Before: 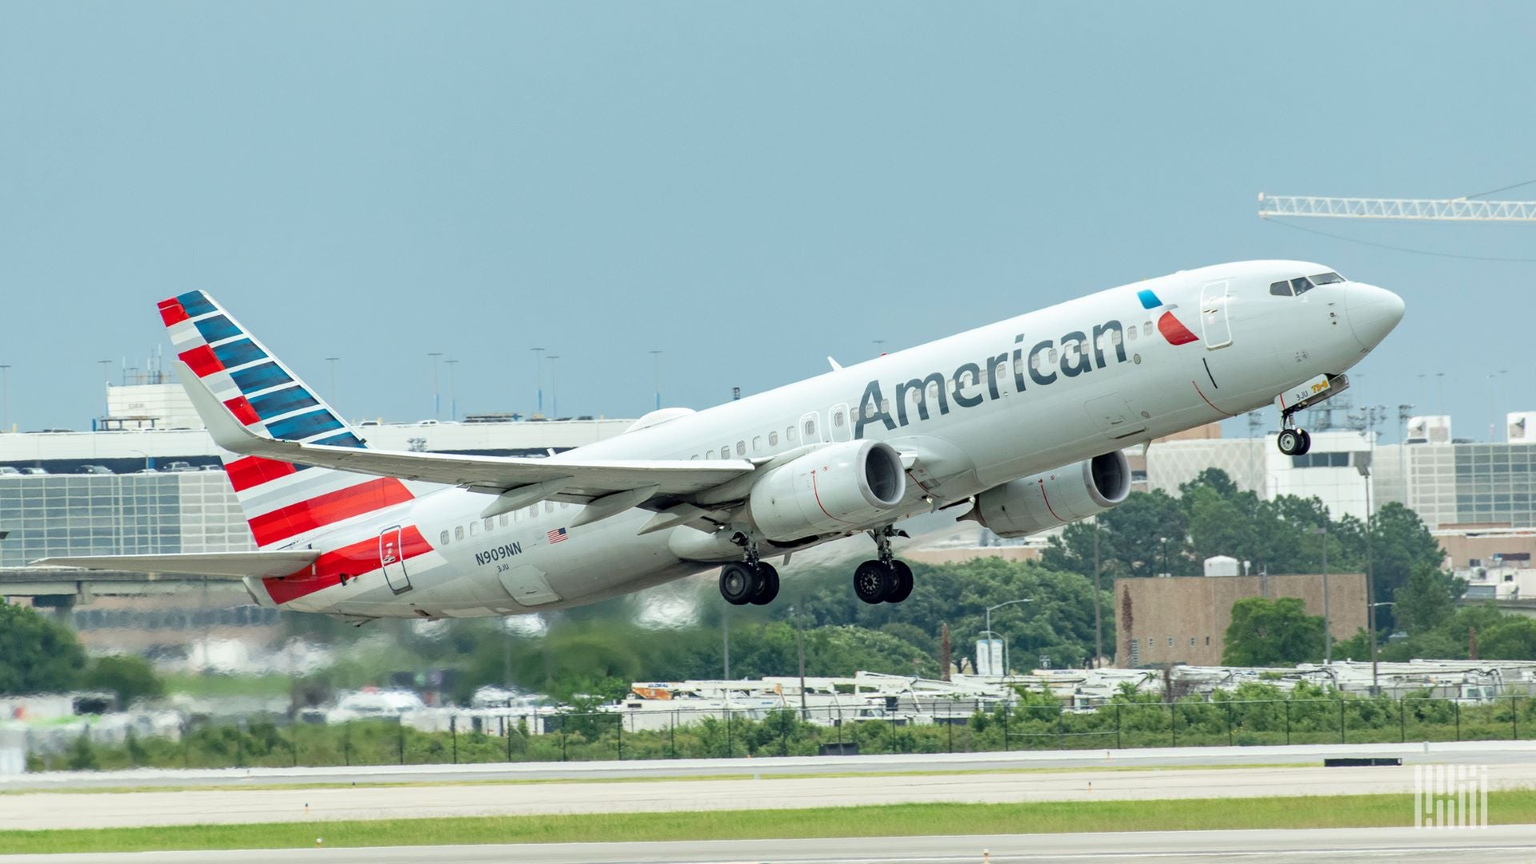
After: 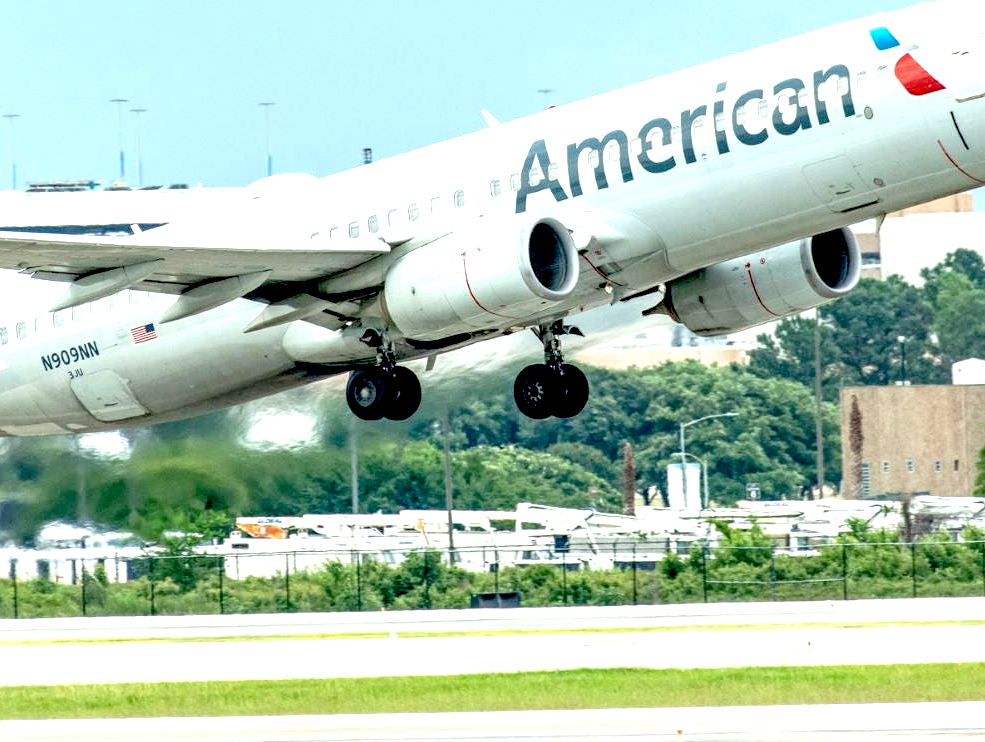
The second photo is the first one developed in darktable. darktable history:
local contrast: detail 130%
exposure: black level correction 0.033, exposure 0.902 EV, compensate highlight preservation false
crop and rotate: left 28.826%, top 31.232%, right 19.857%
